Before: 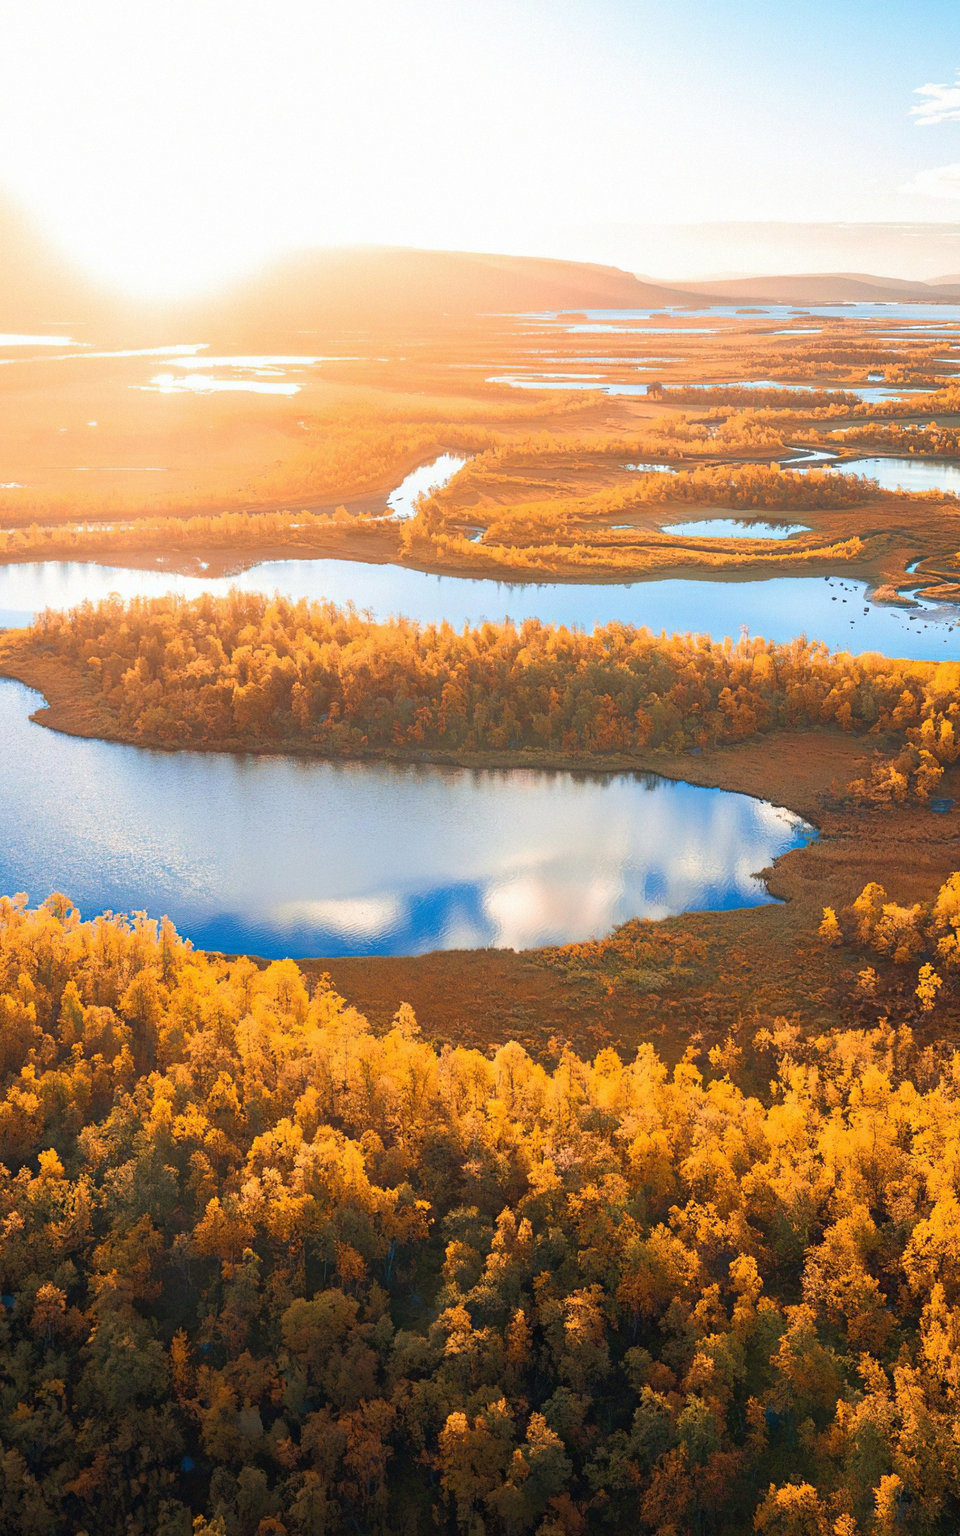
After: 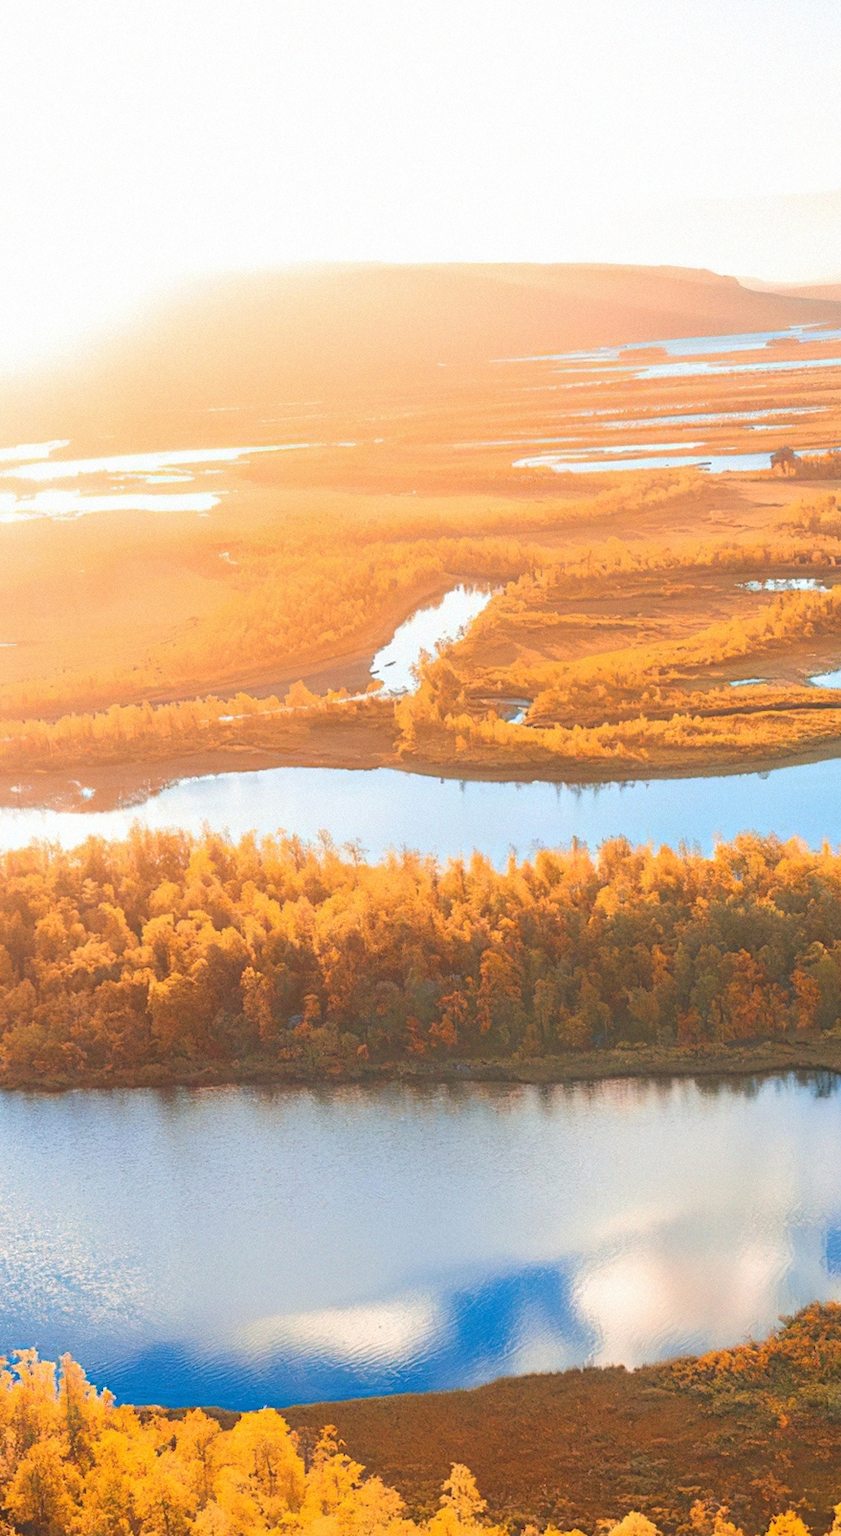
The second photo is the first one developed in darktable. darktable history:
tone equalizer: on, module defaults
rotate and perspective: rotation -4.25°, automatic cropping off
crop: left 17.835%, top 7.675%, right 32.881%, bottom 32.213%
